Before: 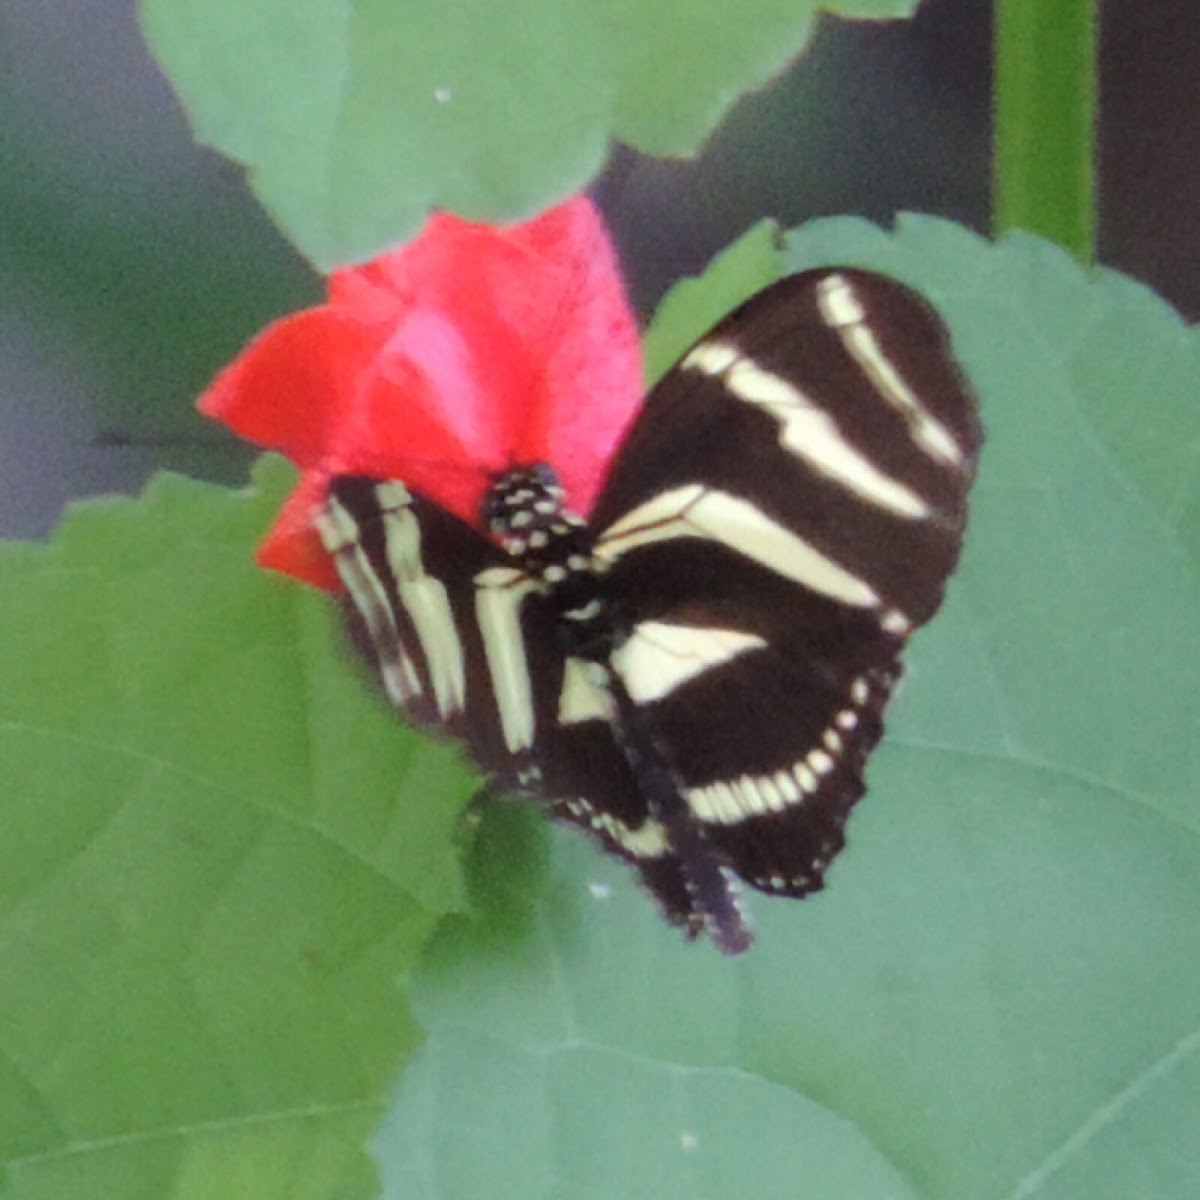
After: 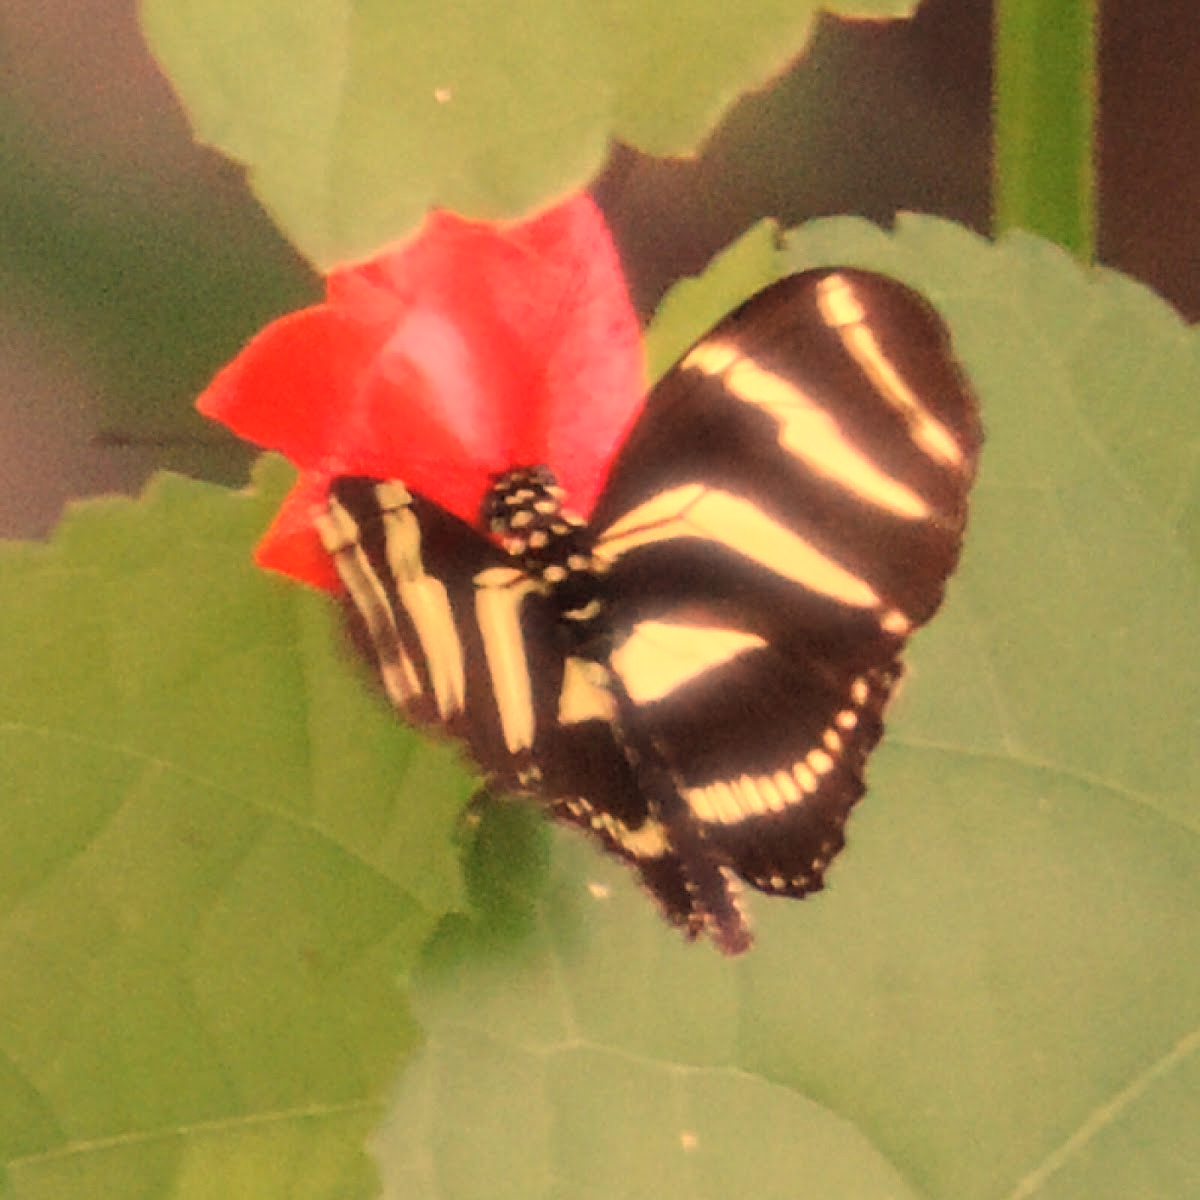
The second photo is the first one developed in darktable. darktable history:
sharpen: on, module defaults
exposure: compensate highlight preservation false
bloom: size 5%, threshold 95%, strength 15%
white balance: red 1.467, blue 0.684
